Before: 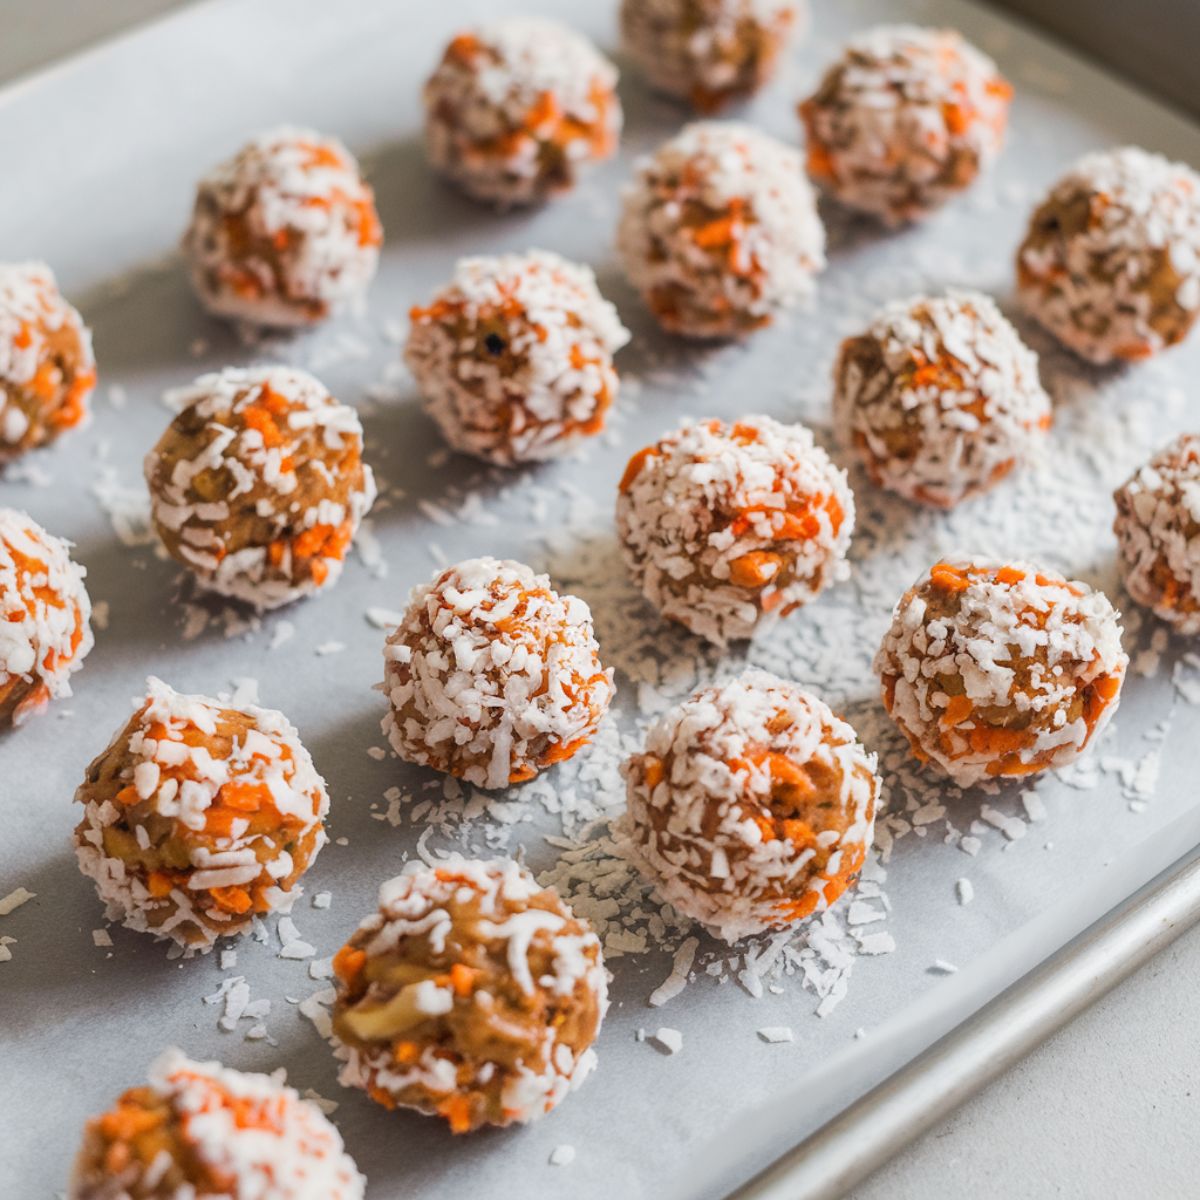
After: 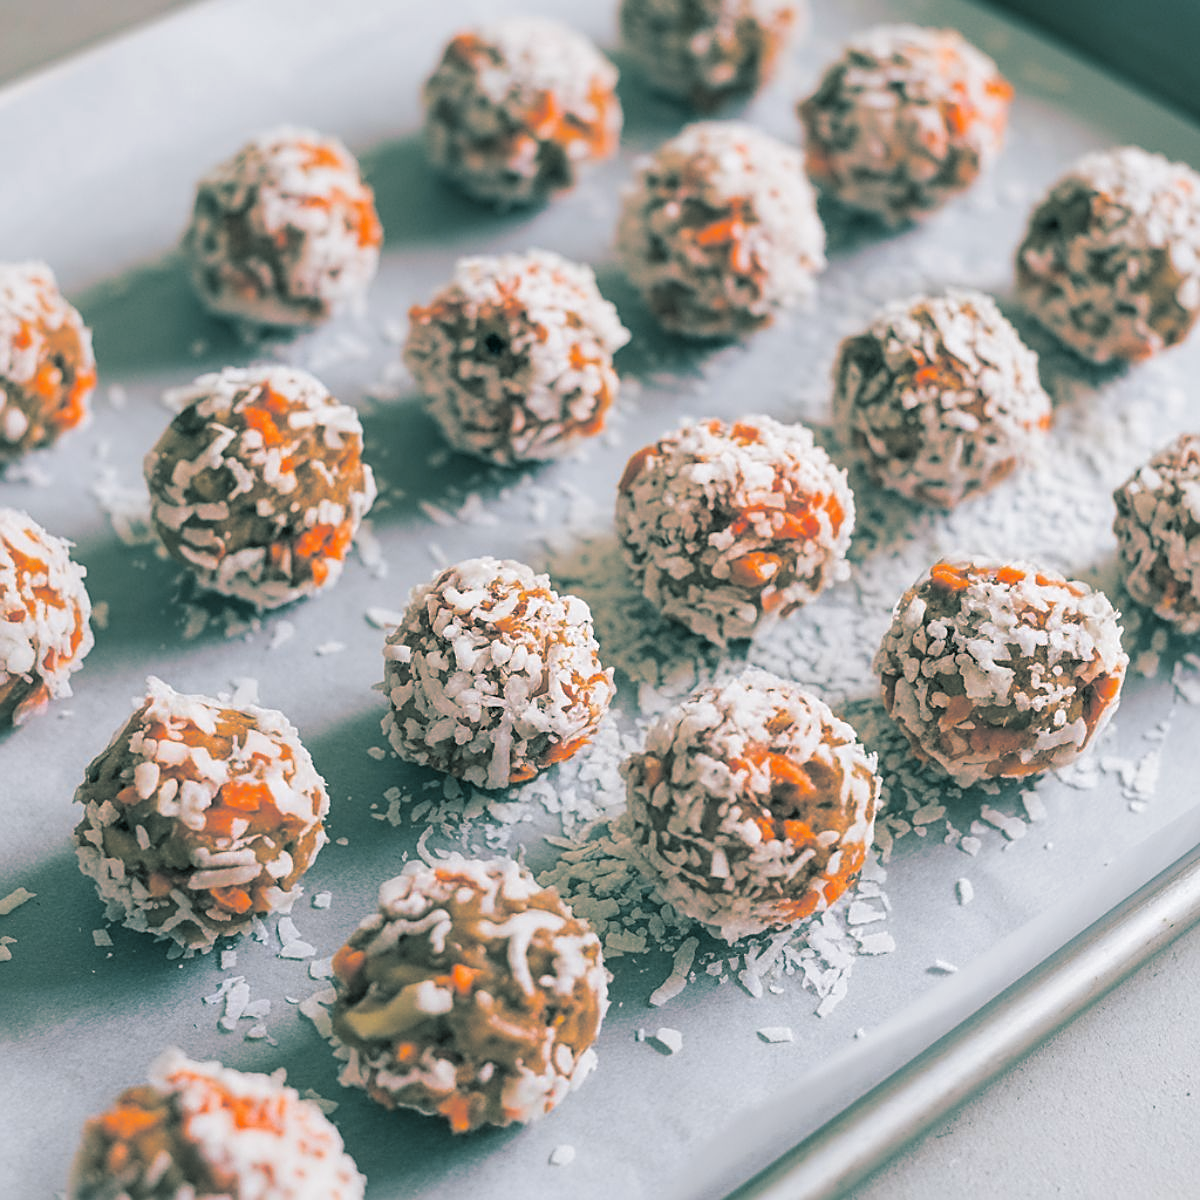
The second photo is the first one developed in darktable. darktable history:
sharpen: on, module defaults
split-toning: shadows › hue 183.6°, shadows › saturation 0.52, highlights › hue 0°, highlights › saturation 0
white balance: red 1.004, blue 1.024
